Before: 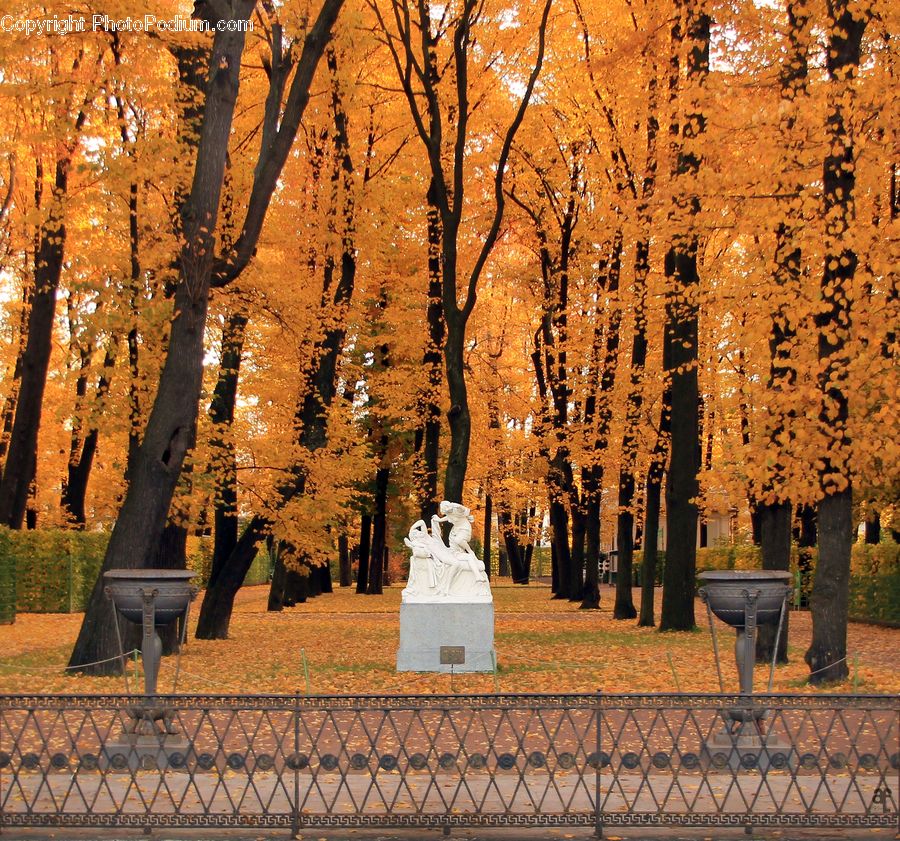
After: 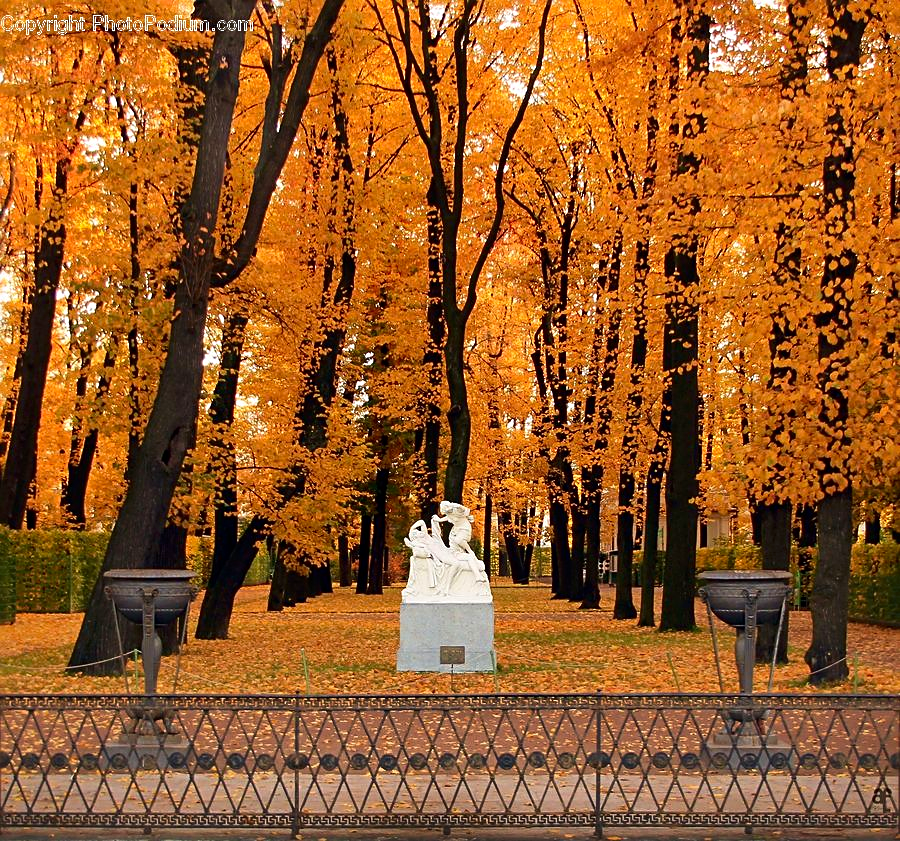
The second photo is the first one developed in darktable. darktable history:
velvia: strength 15%
contrast brightness saturation: contrast 0.13, brightness -0.05, saturation 0.16
sharpen: on, module defaults
